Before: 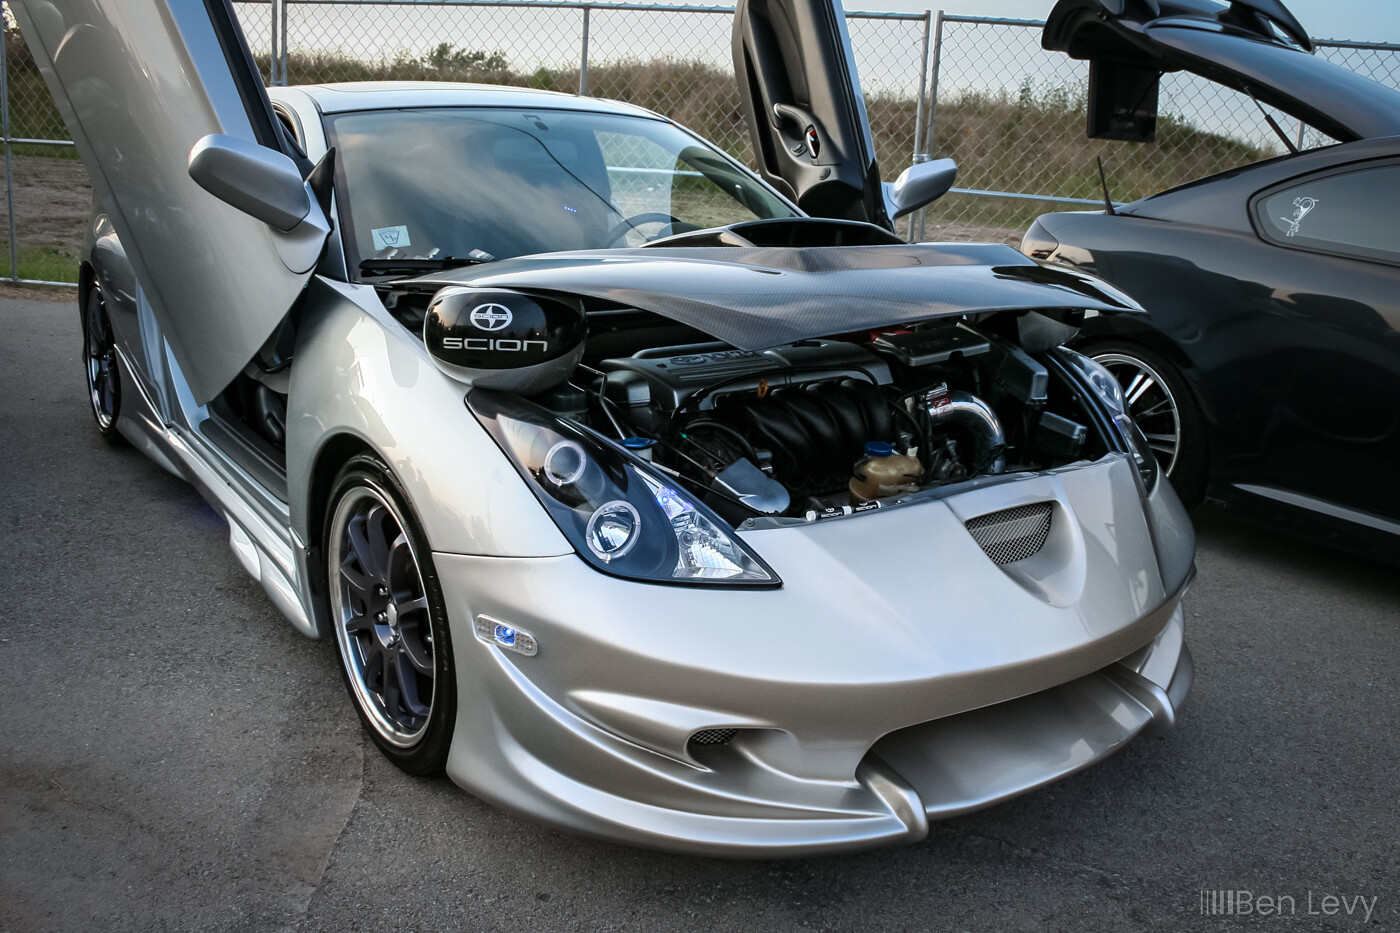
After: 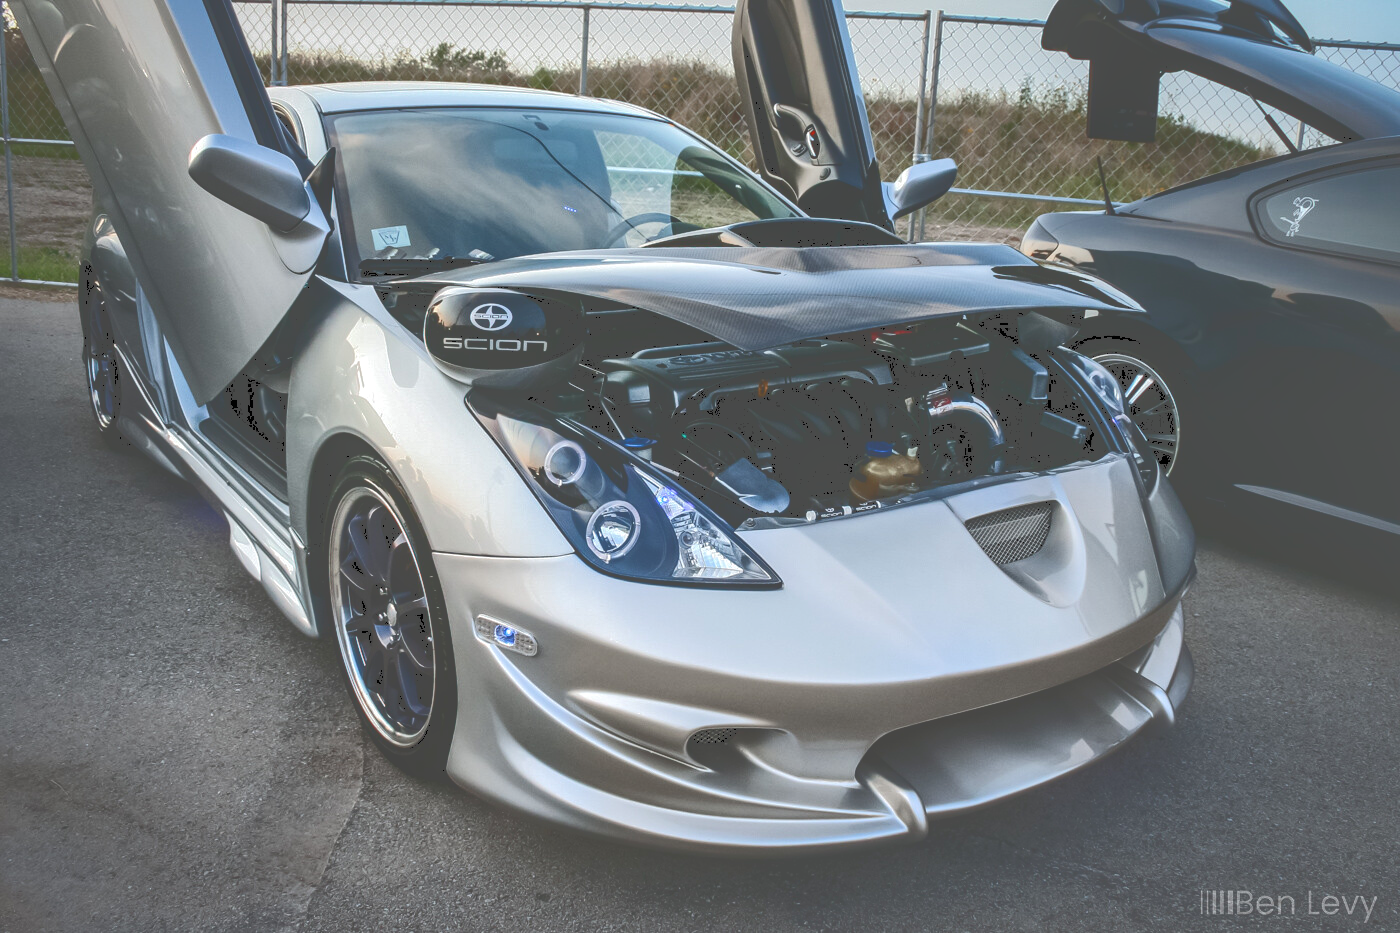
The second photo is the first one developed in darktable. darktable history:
shadows and highlights: on, module defaults
local contrast: on, module defaults
tone curve: curves: ch0 [(0, 0) (0.003, 0.299) (0.011, 0.299) (0.025, 0.299) (0.044, 0.299) (0.069, 0.3) (0.1, 0.306) (0.136, 0.316) (0.177, 0.326) (0.224, 0.338) (0.277, 0.366) (0.335, 0.406) (0.399, 0.462) (0.468, 0.533) (0.543, 0.607) (0.623, 0.7) (0.709, 0.775) (0.801, 0.843) (0.898, 0.903) (1, 1)], color space Lab, independent channels, preserve colors none
